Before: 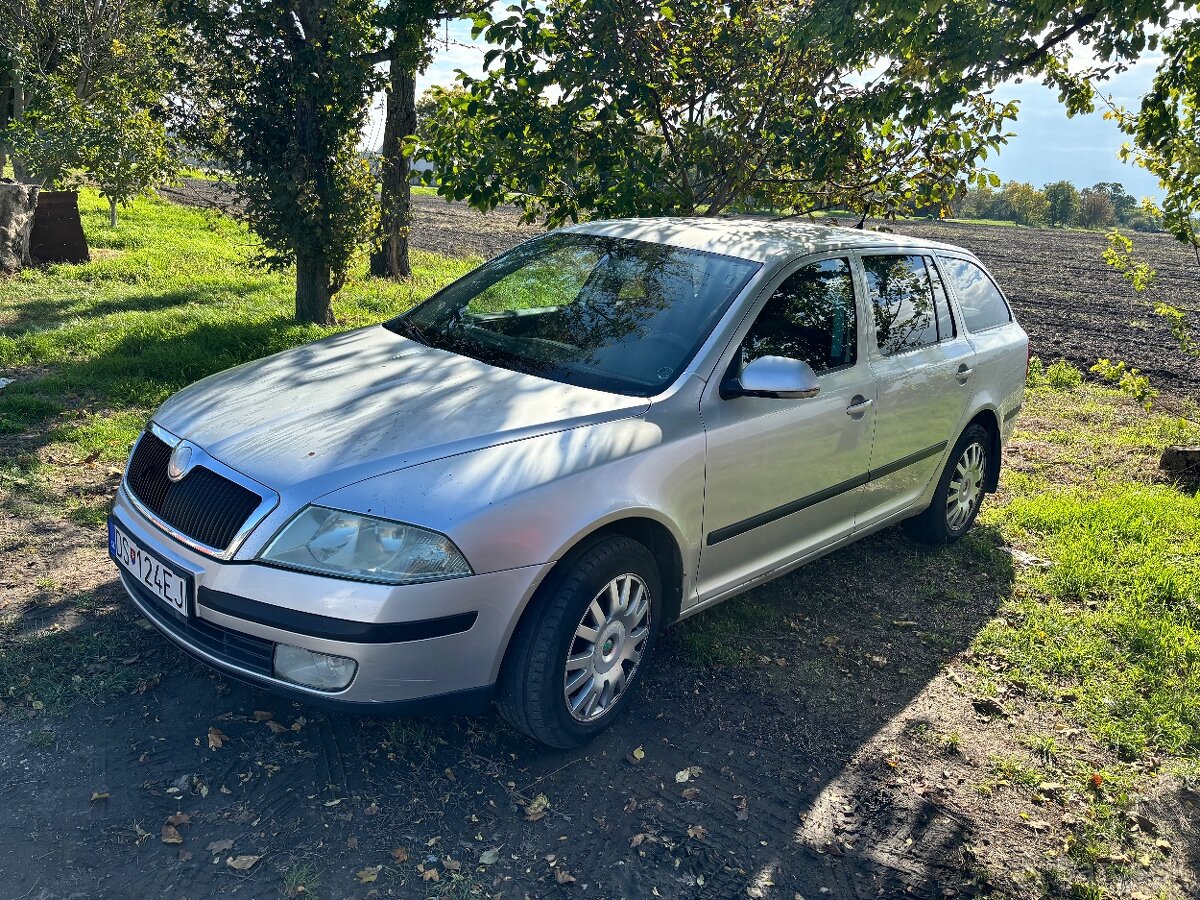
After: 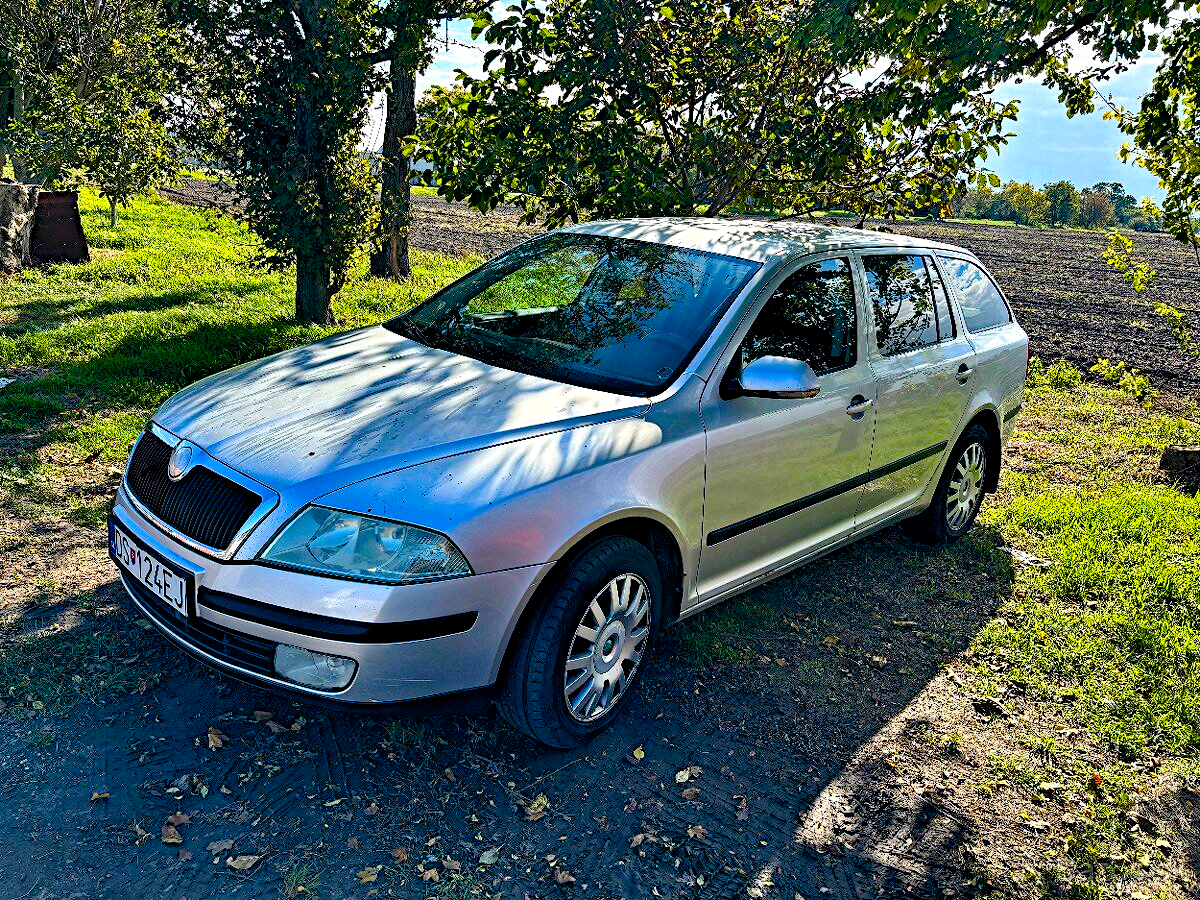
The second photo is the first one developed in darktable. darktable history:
contrast equalizer: octaves 7, y [[0.6 ×6], [0.55 ×6], [0 ×6], [0 ×6], [0 ×6]], mix 0.3
color balance rgb: perceptual saturation grading › global saturation 20%, perceptual saturation grading › highlights -25%, perceptual saturation grading › shadows 50.52%, global vibrance 40.24%
color balance rgb "light contrast": perceptual brilliance grading › highlights 10%, perceptual brilliance grading › mid-tones 5%, perceptual brilliance grading › shadows -10%
diffuse or sharpen "sharpen demosaicing: AA filter": edge sensitivity 1, 1st order anisotropy 100%, 2nd order anisotropy 100%, 3rd order anisotropy 100%, 4th order anisotropy 100%, 1st order speed -25%, 2nd order speed -25%, 3rd order speed -25%, 4th order speed -25%
haze removal: adaptive false
